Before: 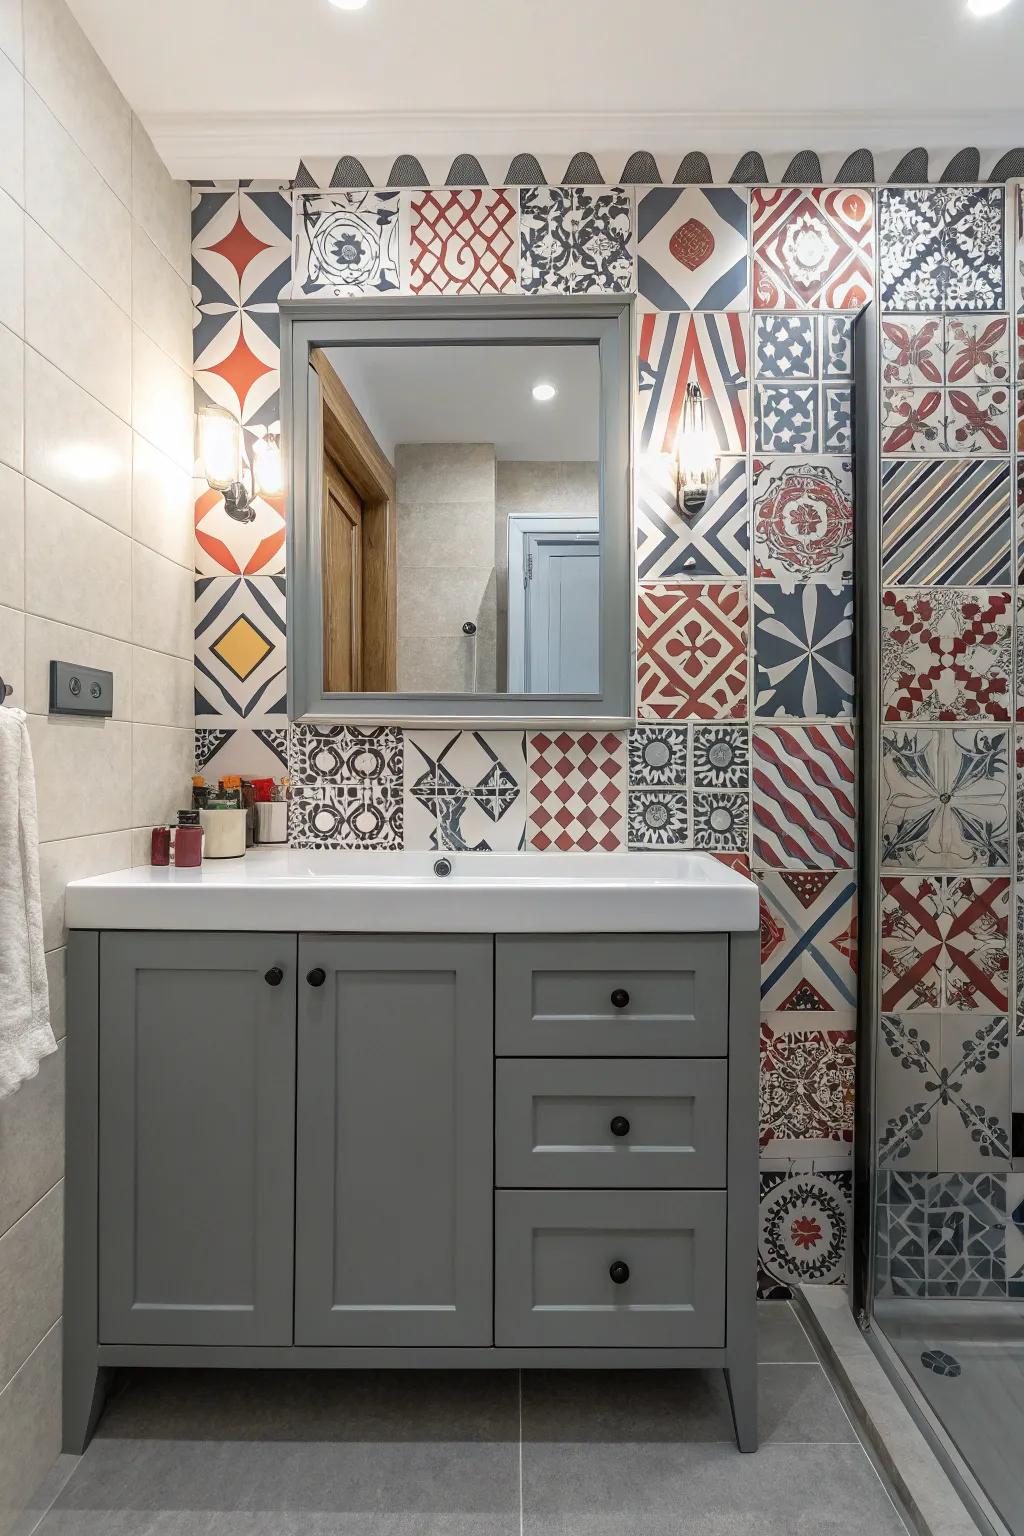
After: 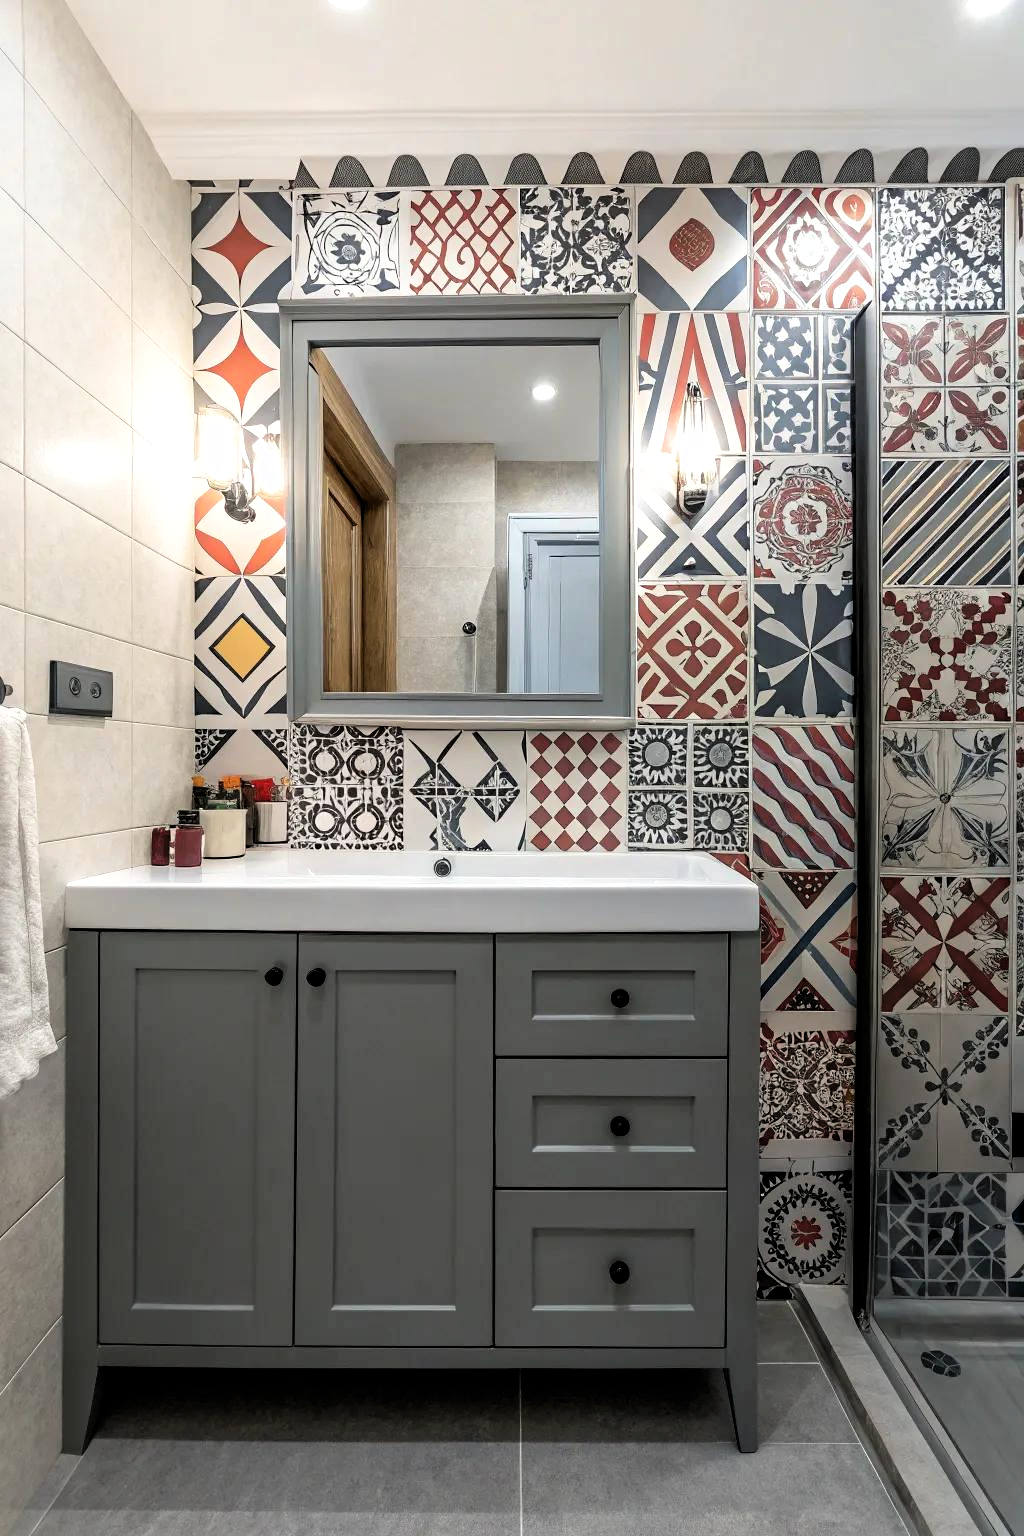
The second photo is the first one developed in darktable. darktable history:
sharpen: radius 5.296, amount 0.316, threshold 25.965
filmic rgb: black relative exposure -8.72 EV, white relative exposure 2.72 EV, target black luminance 0%, hardness 6.27, latitude 76.74%, contrast 1.328, shadows ↔ highlights balance -0.342%, add noise in highlights 0.002, color science v3 (2019), use custom middle-gray values true, contrast in highlights soft
